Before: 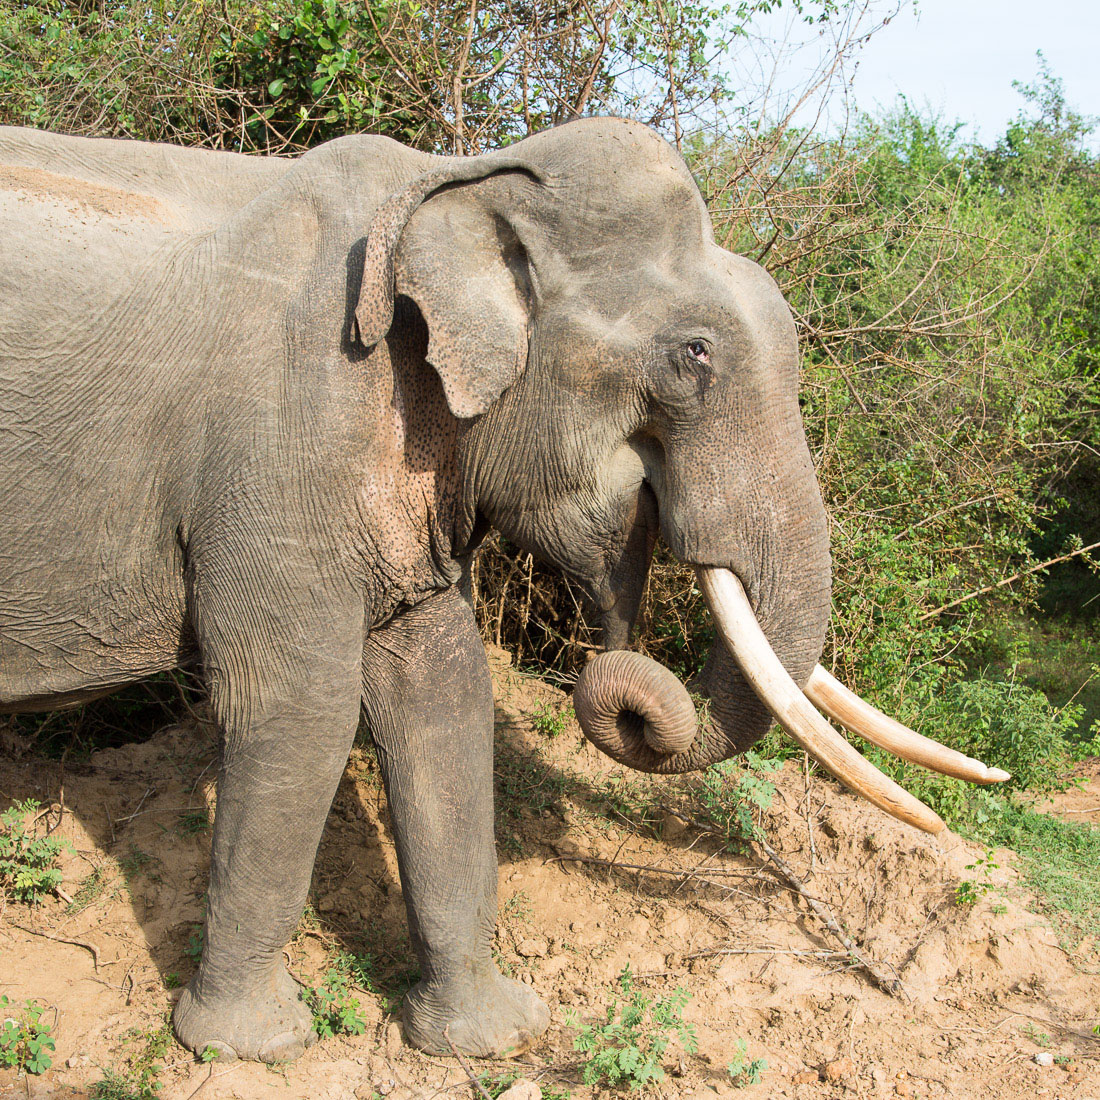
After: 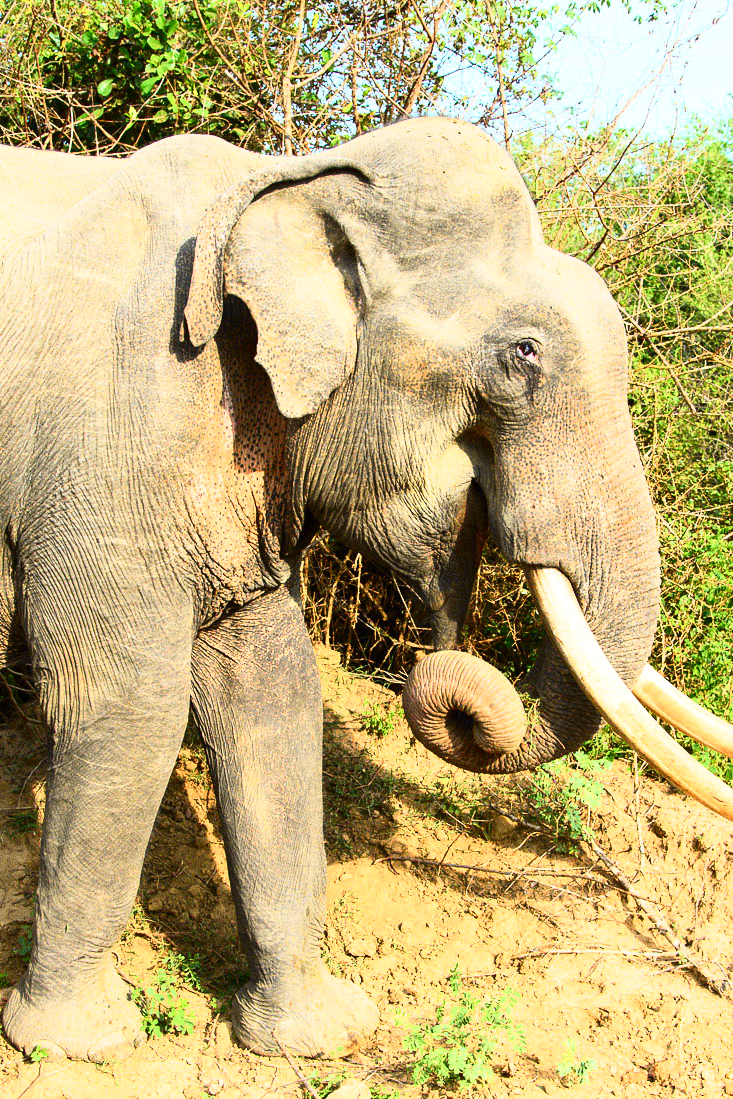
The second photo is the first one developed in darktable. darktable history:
crop and rotate: left 15.546%, right 17.787%
tone curve: curves: ch0 [(0, 0) (0.187, 0.12) (0.384, 0.363) (0.577, 0.681) (0.735, 0.881) (0.864, 0.959) (1, 0.987)]; ch1 [(0, 0) (0.402, 0.36) (0.476, 0.466) (0.501, 0.501) (0.518, 0.514) (0.564, 0.614) (0.614, 0.664) (0.741, 0.829) (1, 1)]; ch2 [(0, 0) (0.429, 0.387) (0.483, 0.481) (0.503, 0.501) (0.522, 0.533) (0.564, 0.605) (0.615, 0.697) (0.702, 0.774) (1, 0.895)], color space Lab, independent channels
exposure: black level correction 0, exposure 0.3 EV, compensate highlight preservation false
